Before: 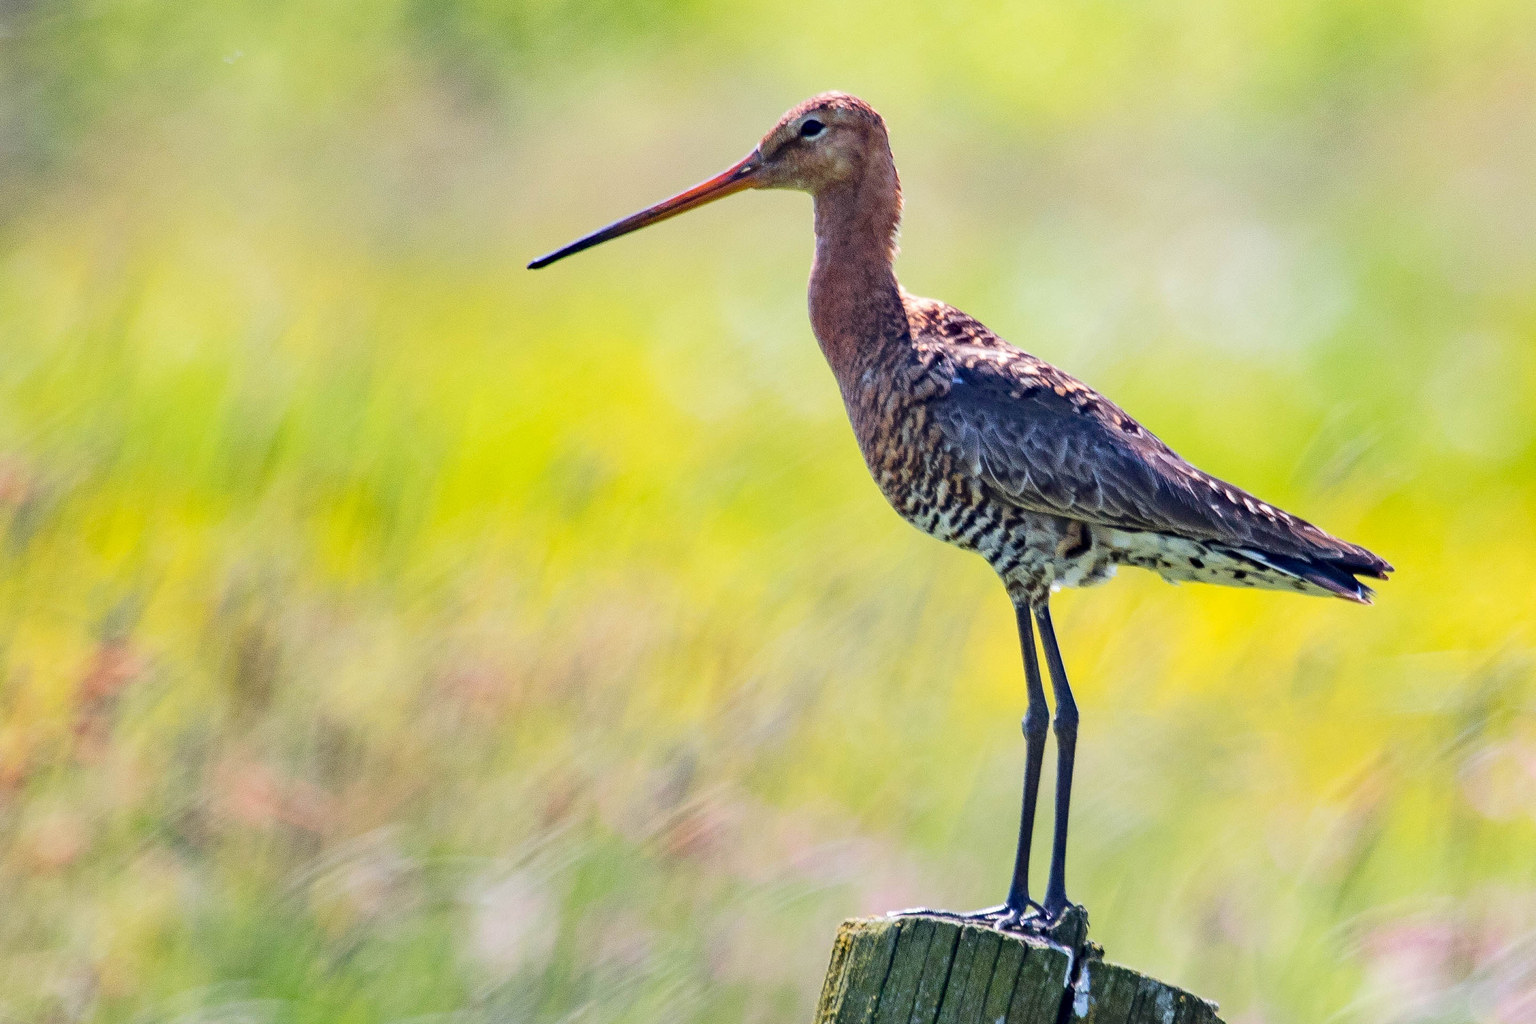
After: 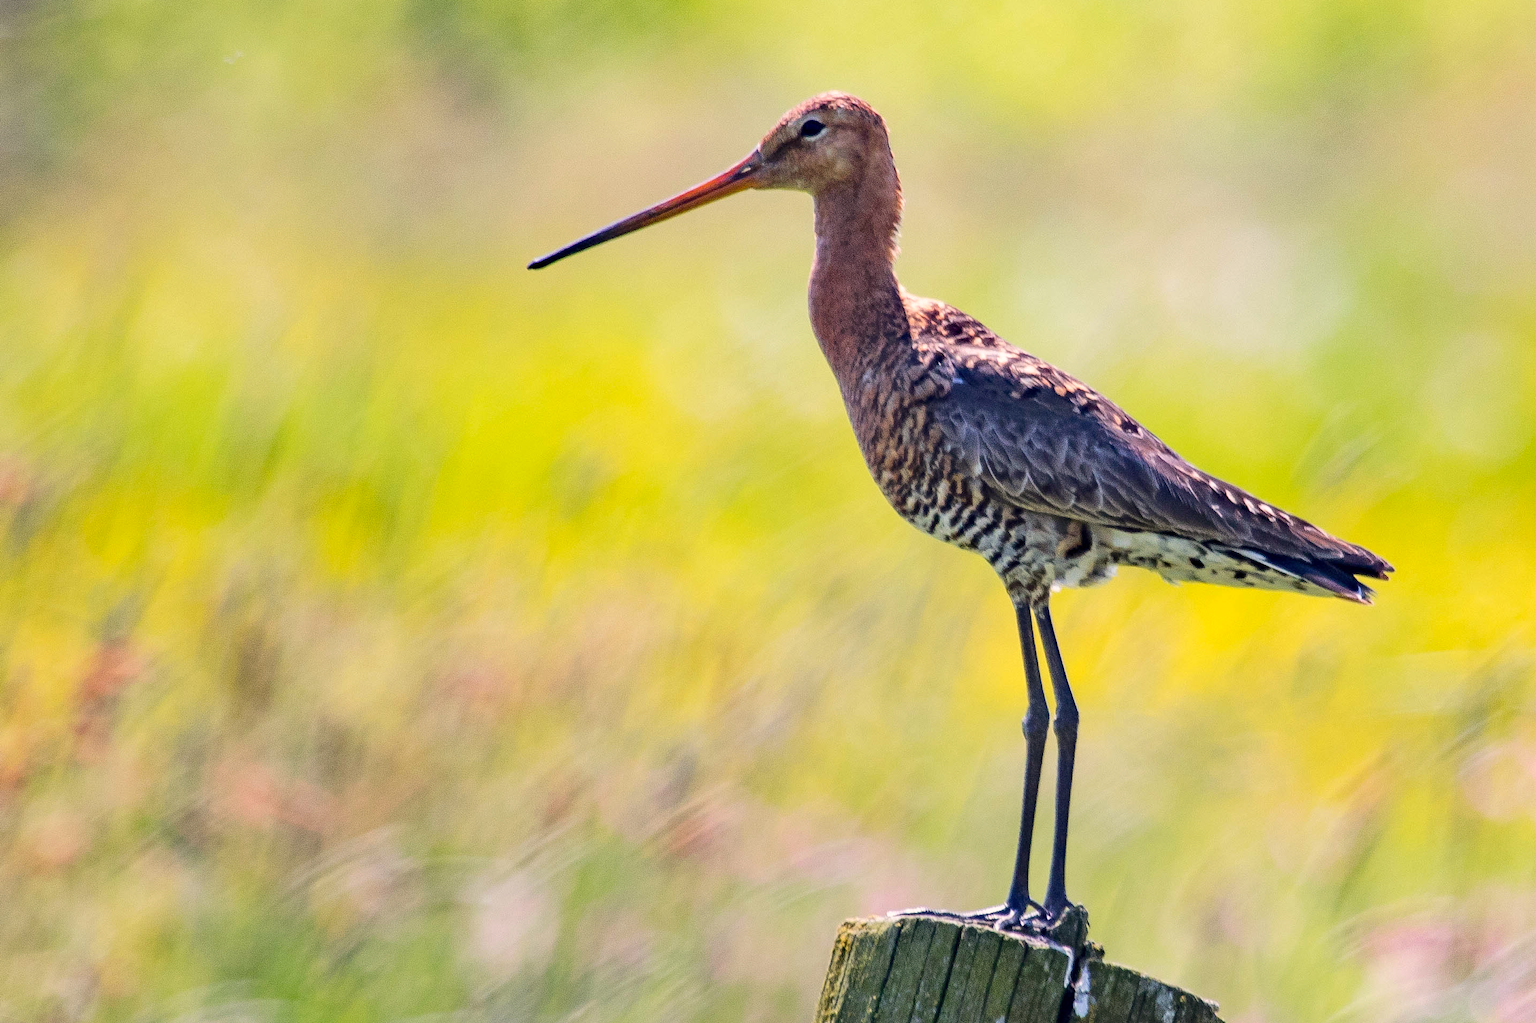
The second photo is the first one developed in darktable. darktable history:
color correction: highlights a* 5.81, highlights b* 4.84
